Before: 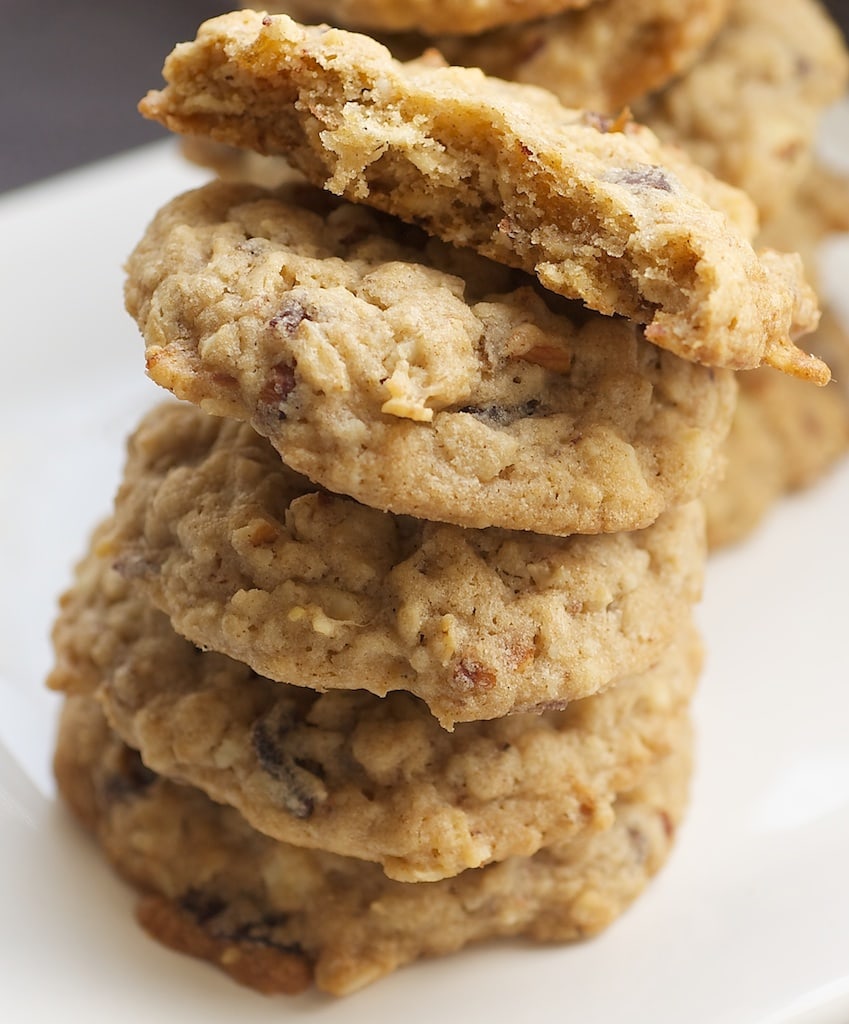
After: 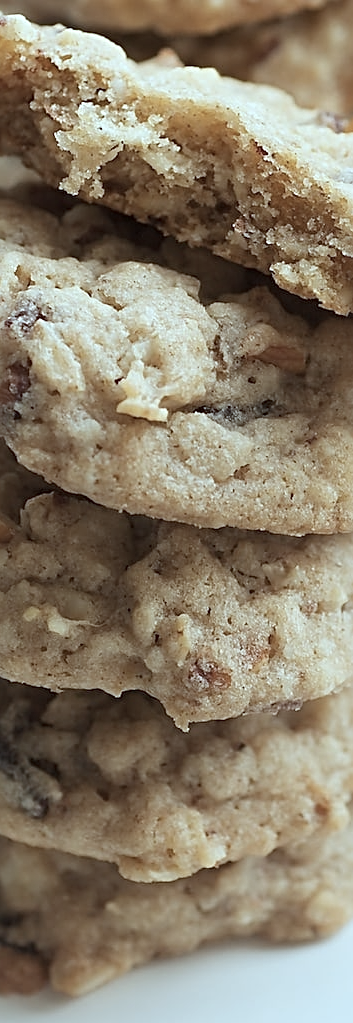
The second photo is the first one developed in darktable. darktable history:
sharpen: radius 3.119
contrast brightness saturation: saturation -0.05
color correction: highlights a* -12.64, highlights b* -18.1, saturation 0.7
crop: left 31.229%, right 27.105%
